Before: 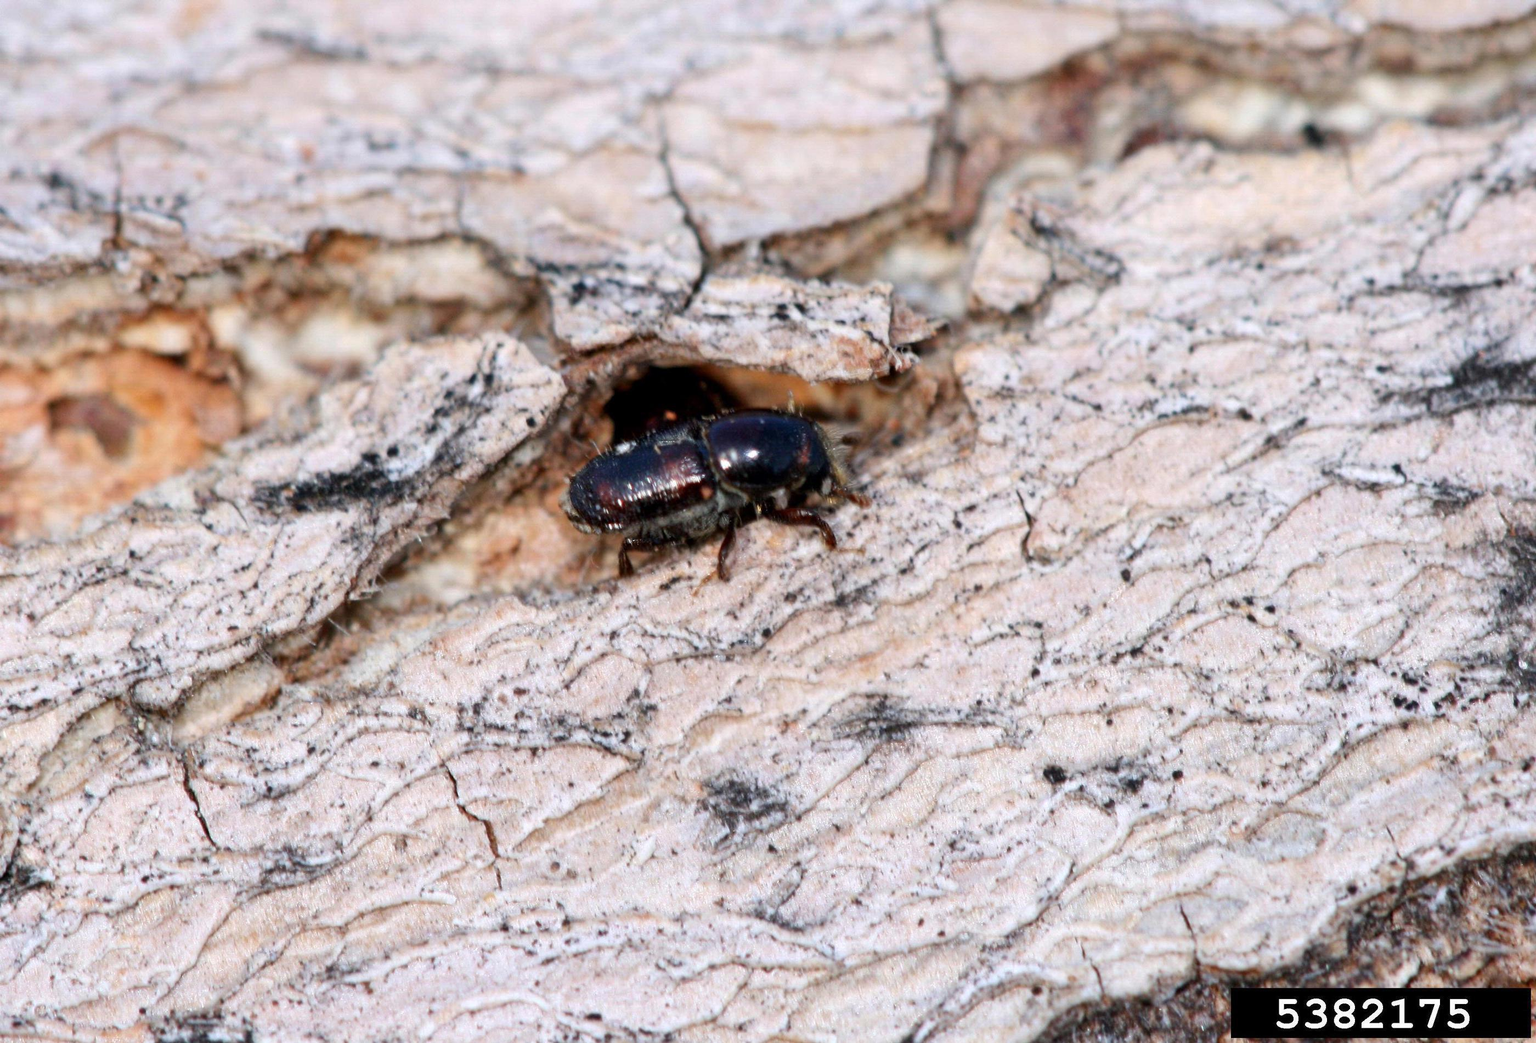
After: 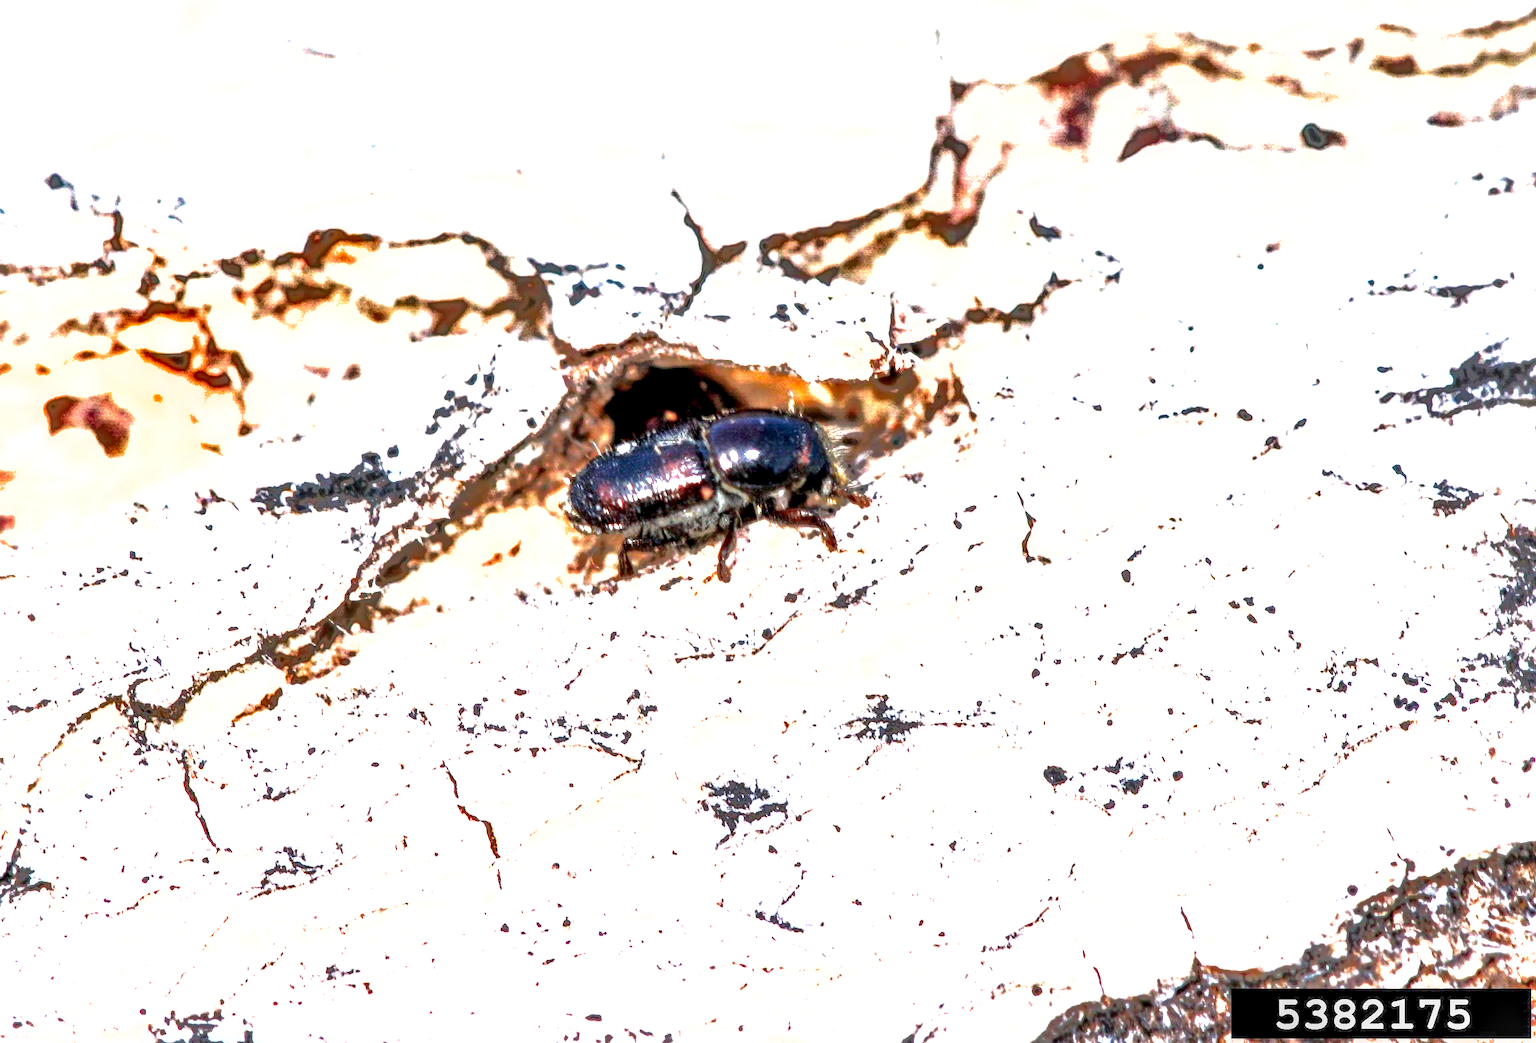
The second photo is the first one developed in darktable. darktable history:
exposure: exposure 1.99 EV, compensate highlight preservation false
local contrast: highlights 79%, shadows 56%, detail 173%, midtone range 0.431
shadows and highlights: shadows 39.45, highlights -60.03
